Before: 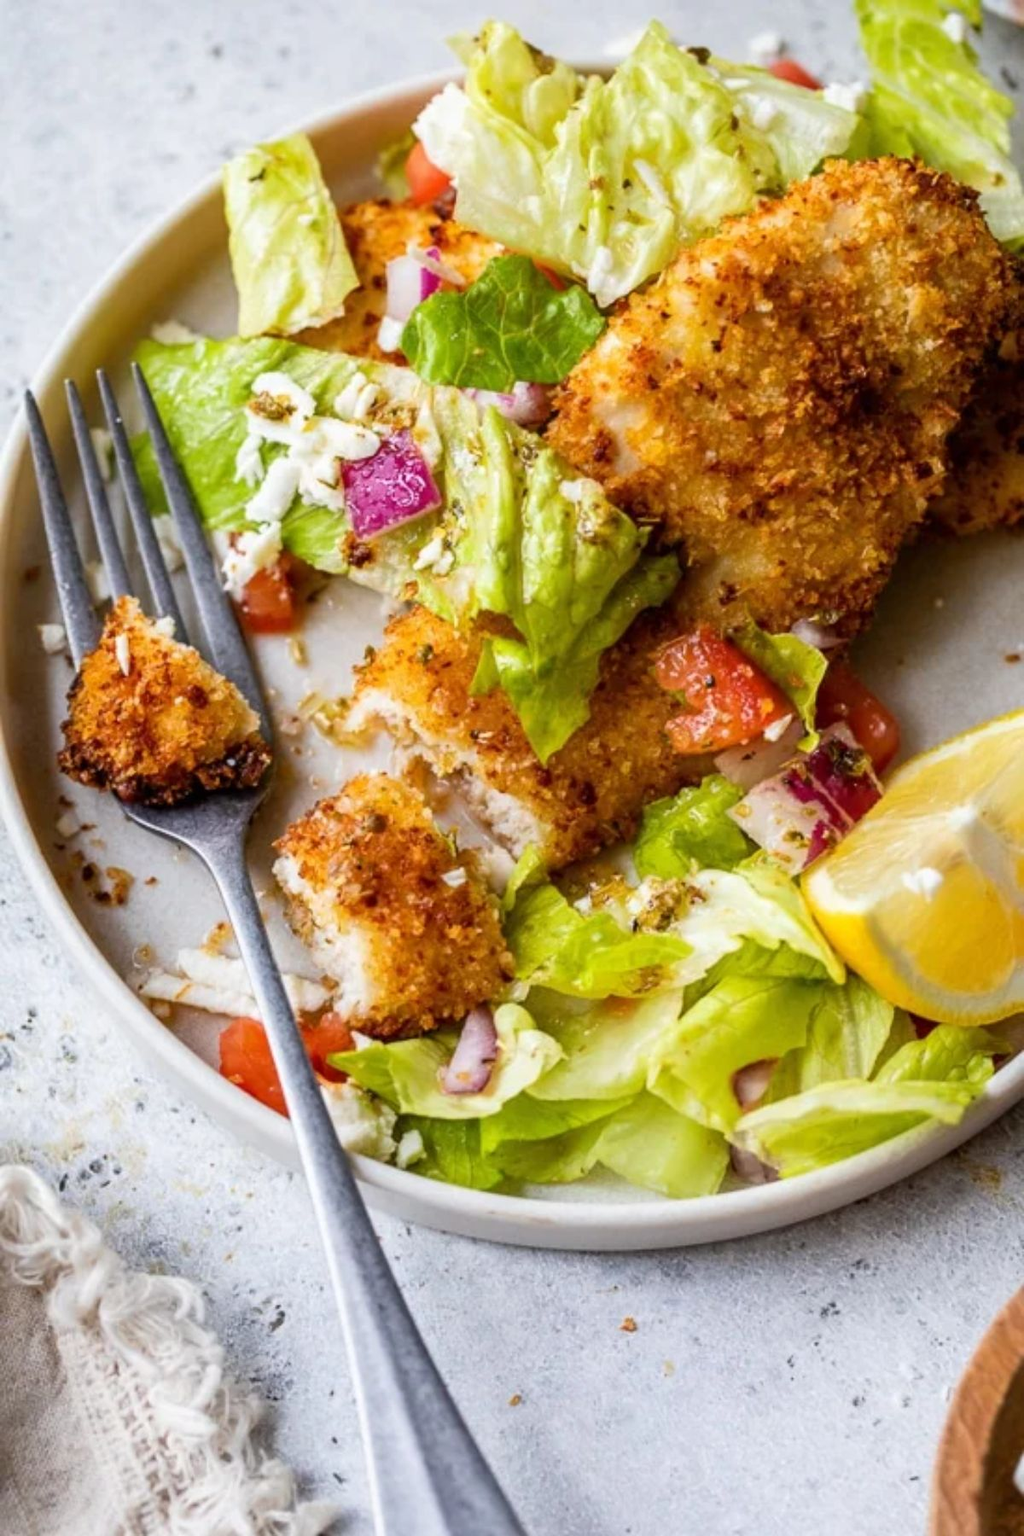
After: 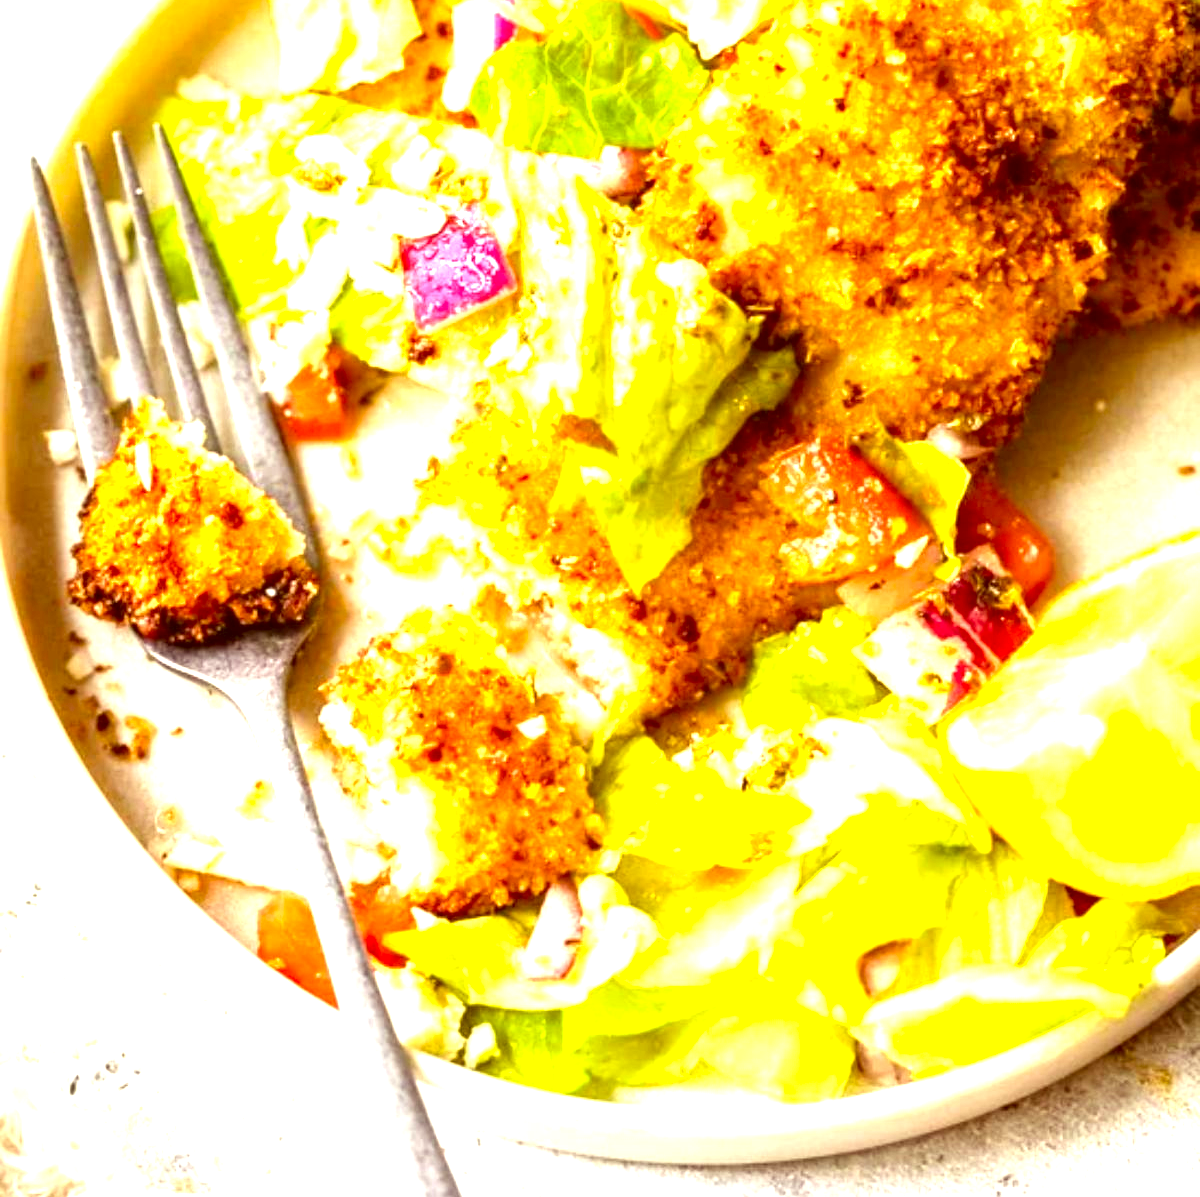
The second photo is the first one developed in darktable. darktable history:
crop: top 16.727%, bottom 16.727%
contrast brightness saturation: contrast 0.07
exposure: black level correction 0, exposure 1.975 EV, compensate exposure bias true, compensate highlight preservation false
color correction: highlights a* 1.12, highlights b* 24.26, shadows a* 15.58, shadows b* 24.26
